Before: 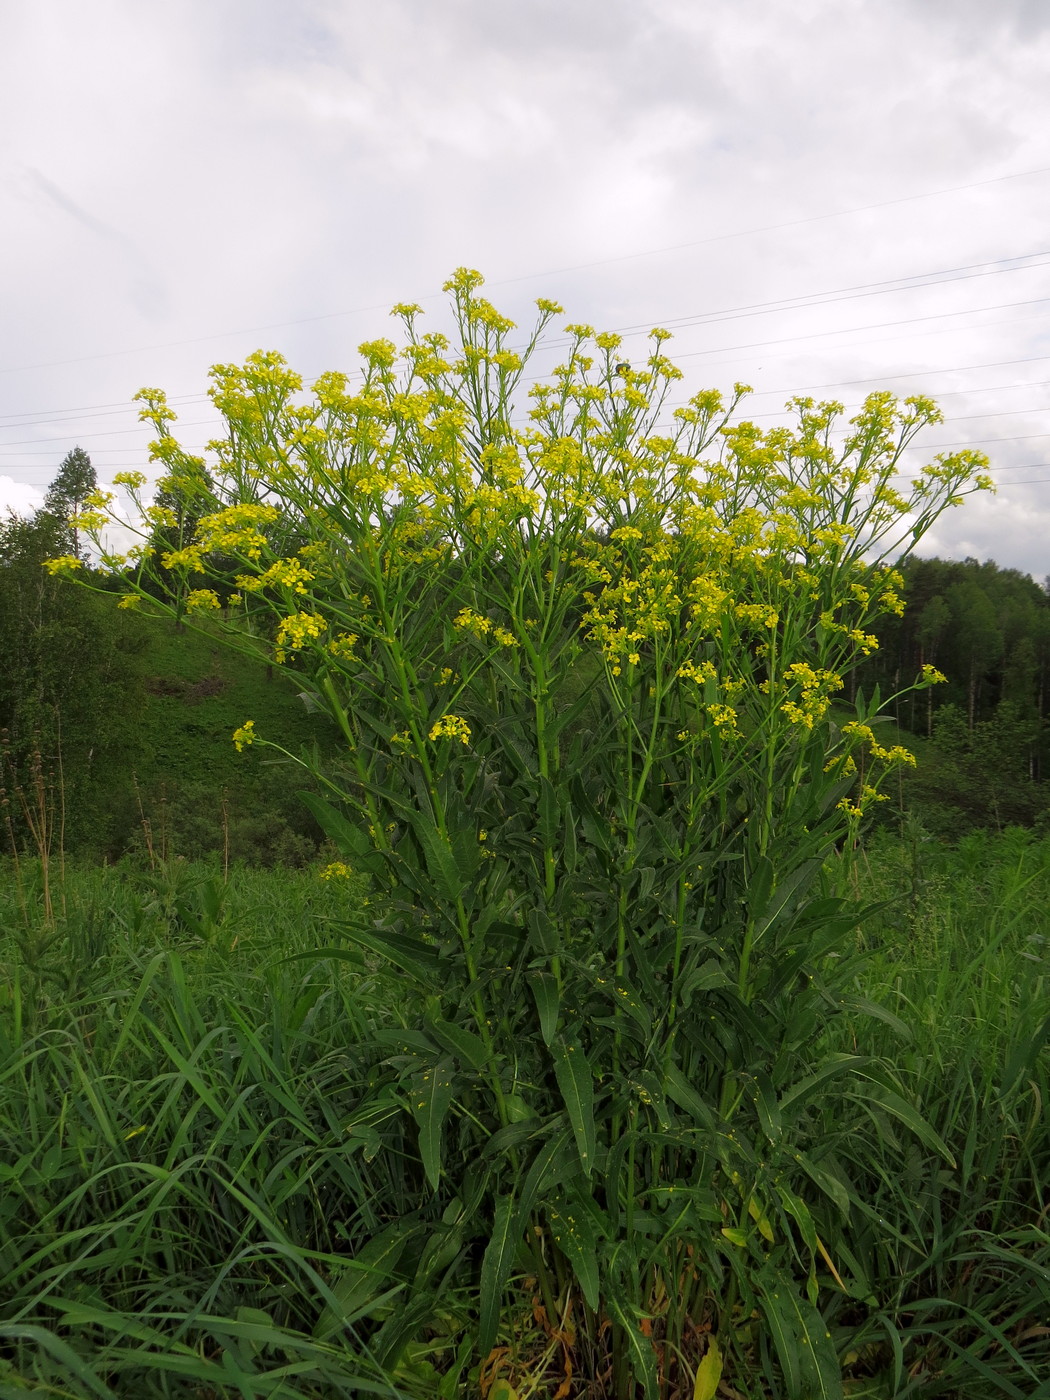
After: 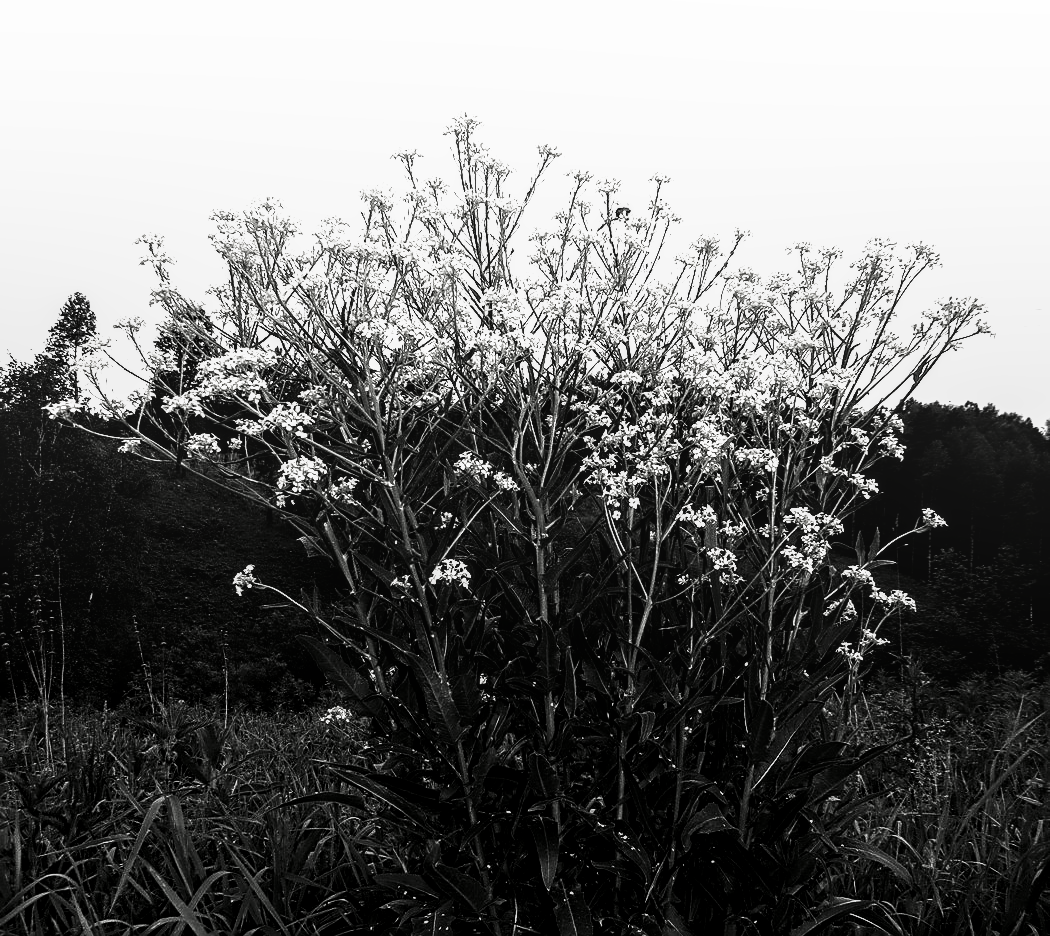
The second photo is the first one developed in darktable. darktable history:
tone equalizer: -8 EV -0.447 EV, -7 EV -0.427 EV, -6 EV -0.337 EV, -5 EV -0.216 EV, -3 EV 0.252 EV, -2 EV 0.349 EV, -1 EV 0.414 EV, +0 EV 0.414 EV, edges refinement/feathering 500, mask exposure compensation -1.57 EV, preserve details no
local contrast: on, module defaults
crop: top 11.177%, bottom 21.939%
sharpen: on, module defaults
velvia: on, module defaults
exposure: black level correction 0, exposure 1.028 EV, compensate highlight preservation false
filmic rgb: black relative exposure -8.68 EV, white relative exposure 2.69 EV, target black luminance 0%, target white luminance 99.989%, hardness 6.25, latitude 75.59%, contrast 1.319, highlights saturation mix -5.23%, color science v5 (2021), contrast in shadows safe, contrast in highlights safe
contrast brightness saturation: contrast 0.019, brightness -0.984, saturation -0.982
